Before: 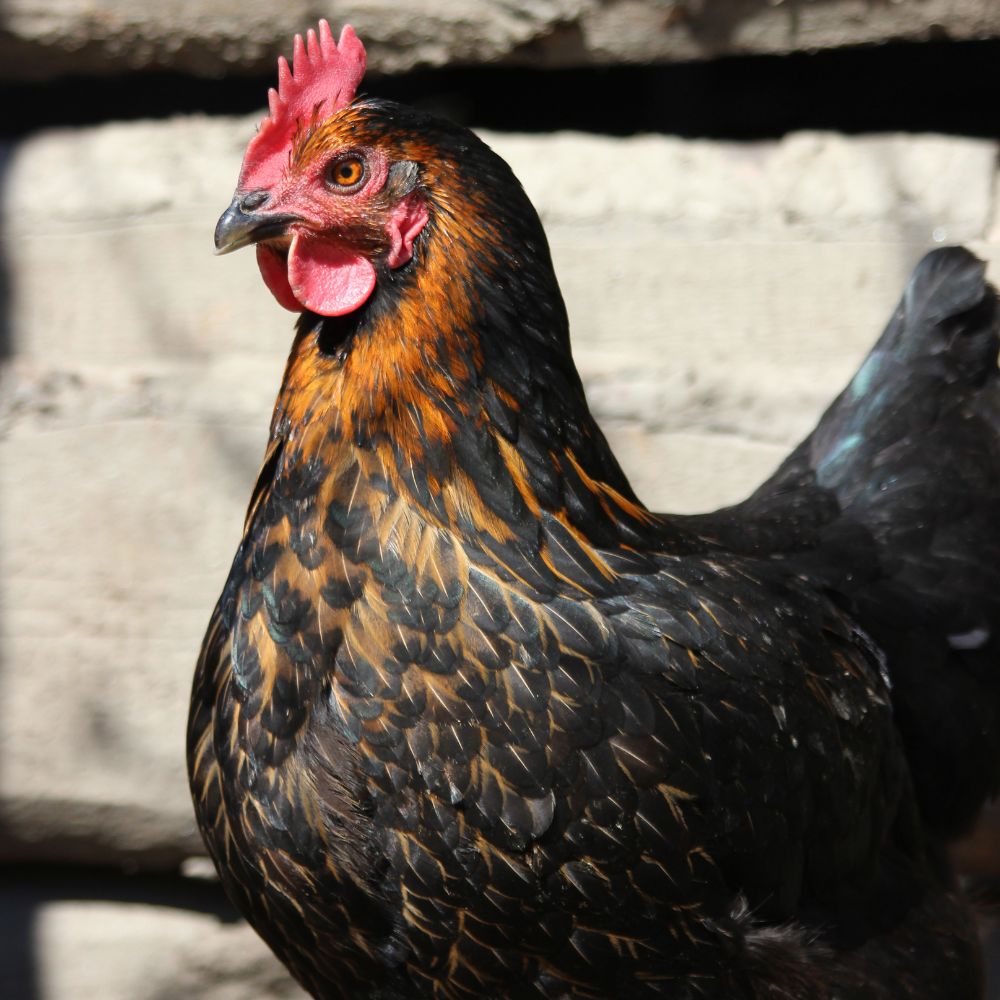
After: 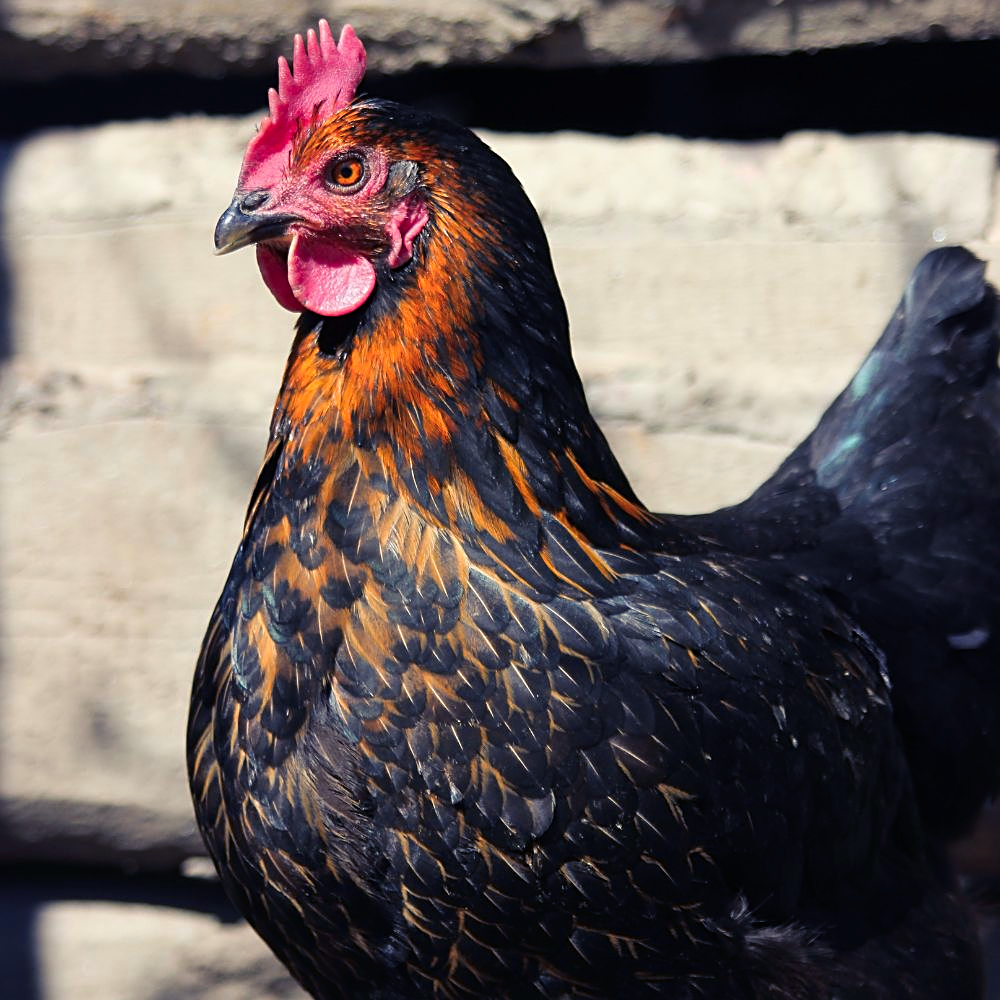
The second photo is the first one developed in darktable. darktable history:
sharpen: on, module defaults
color balance rgb: shadows lift › luminance -28.766%, shadows lift › chroma 15.016%, shadows lift › hue 269.85°, perceptual saturation grading › global saturation 25.853%
color zones: curves: ch1 [(0.29, 0.492) (0.373, 0.185) (0.509, 0.481)]; ch2 [(0.25, 0.462) (0.749, 0.457)]
